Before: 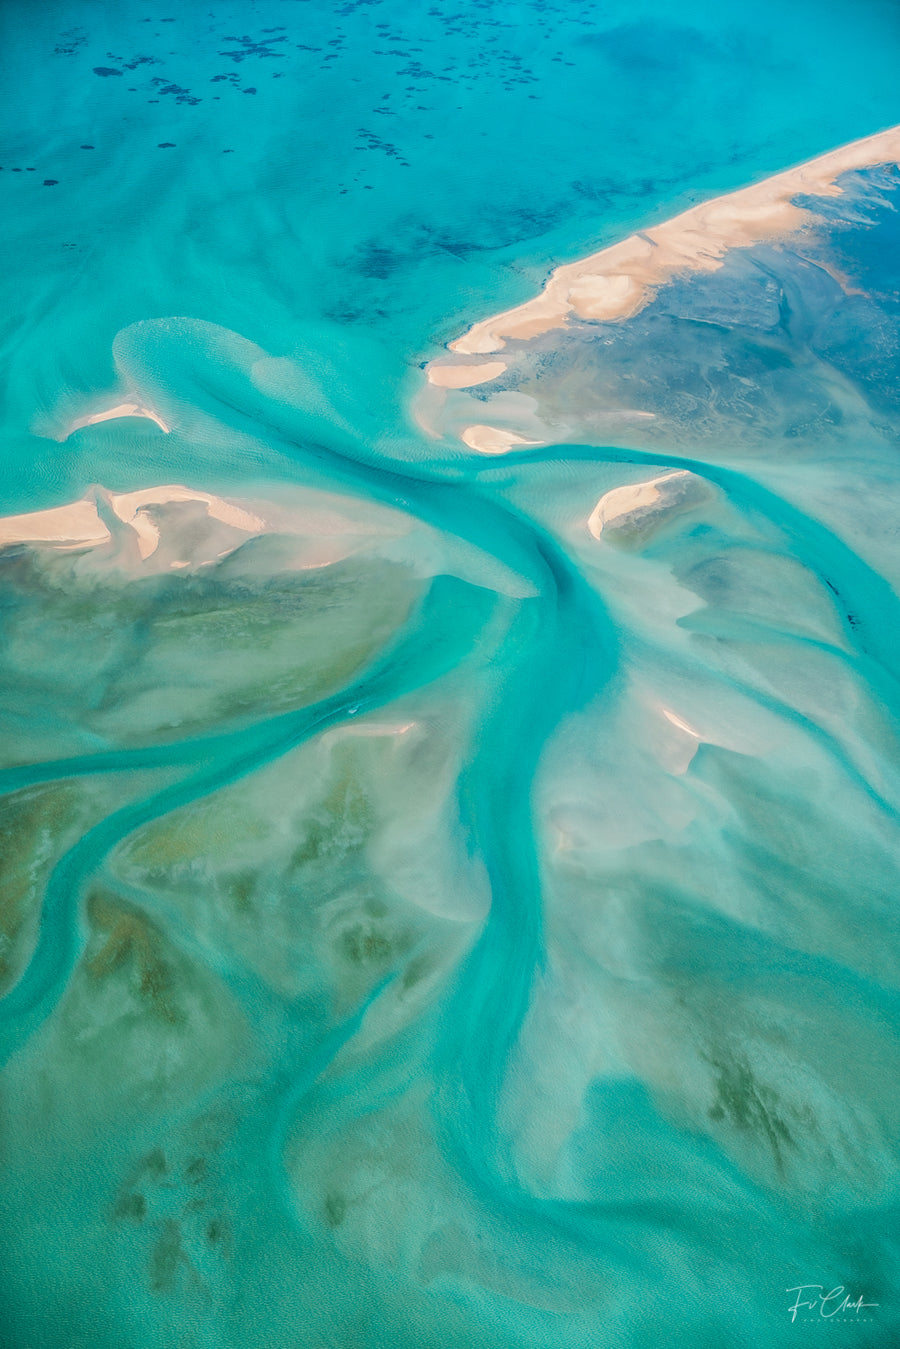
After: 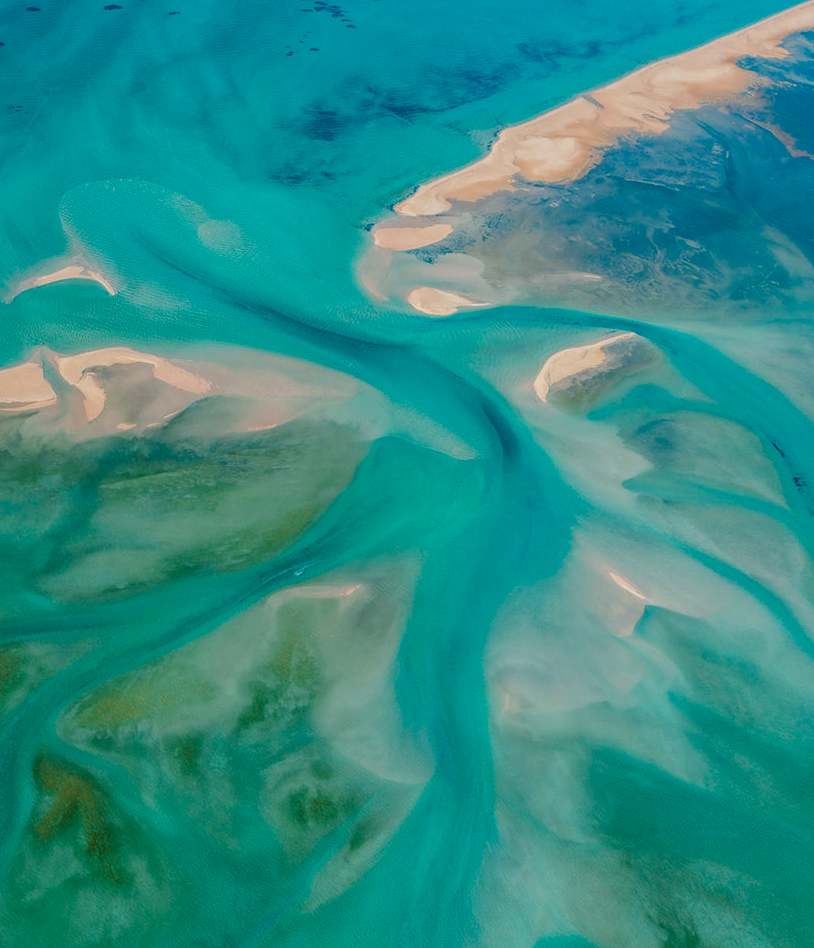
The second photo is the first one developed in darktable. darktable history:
exposure: black level correction 0.009, exposure -0.616 EV, compensate highlight preservation false
color balance rgb: shadows lift › luminance -10.409%, linear chroma grading › shadows 31.507%, linear chroma grading › global chroma -2.656%, linear chroma grading › mid-tones 3.657%, perceptual saturation grading › global saturation 19.685%, perceptual brilliance grading › highlights 13.458%, perceptual brilliance grading › mid-tones 8.239%, perceptual brilliance grading › shadows -16.849%, contrast -9.677%
crop: left 6.008%, top 10.237%, right 3.525%, bottom 19.417%
base curve: preserve colors none
